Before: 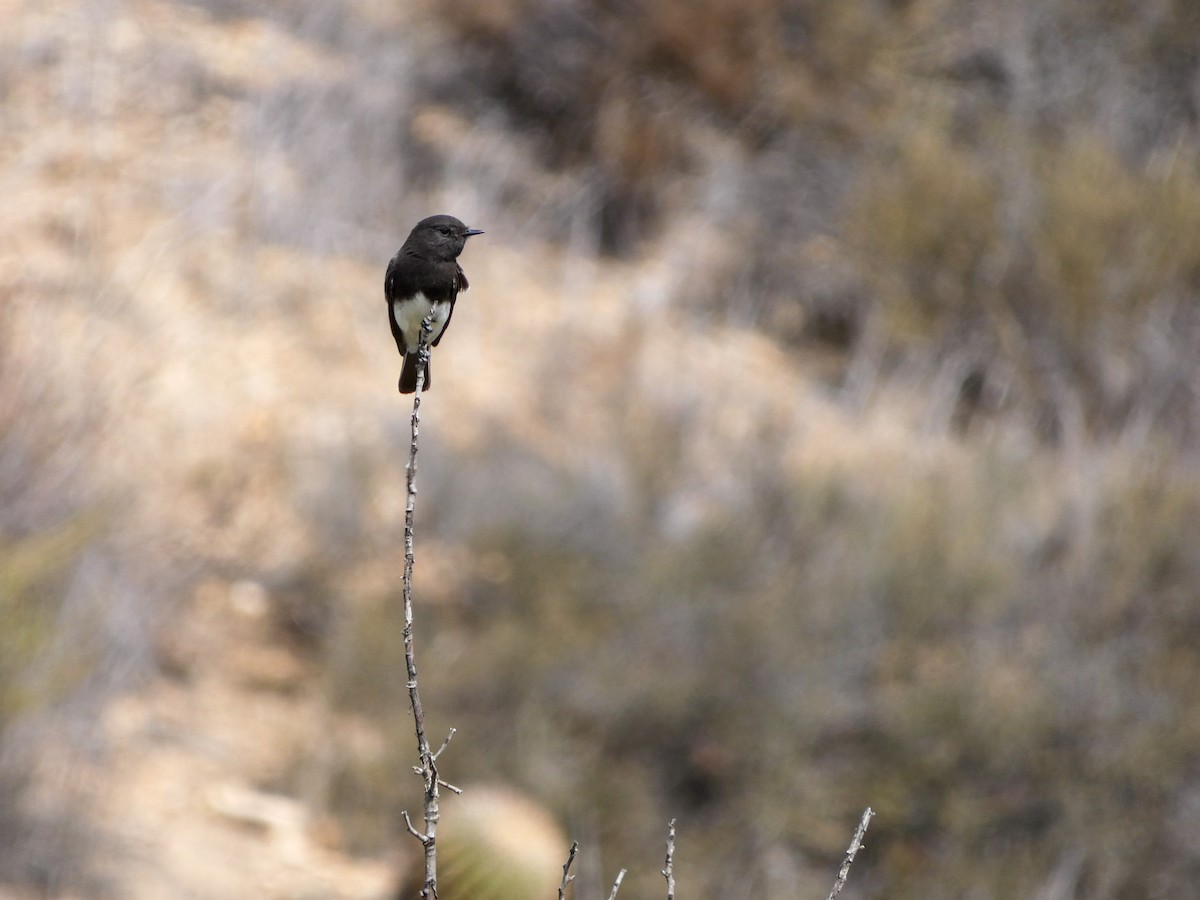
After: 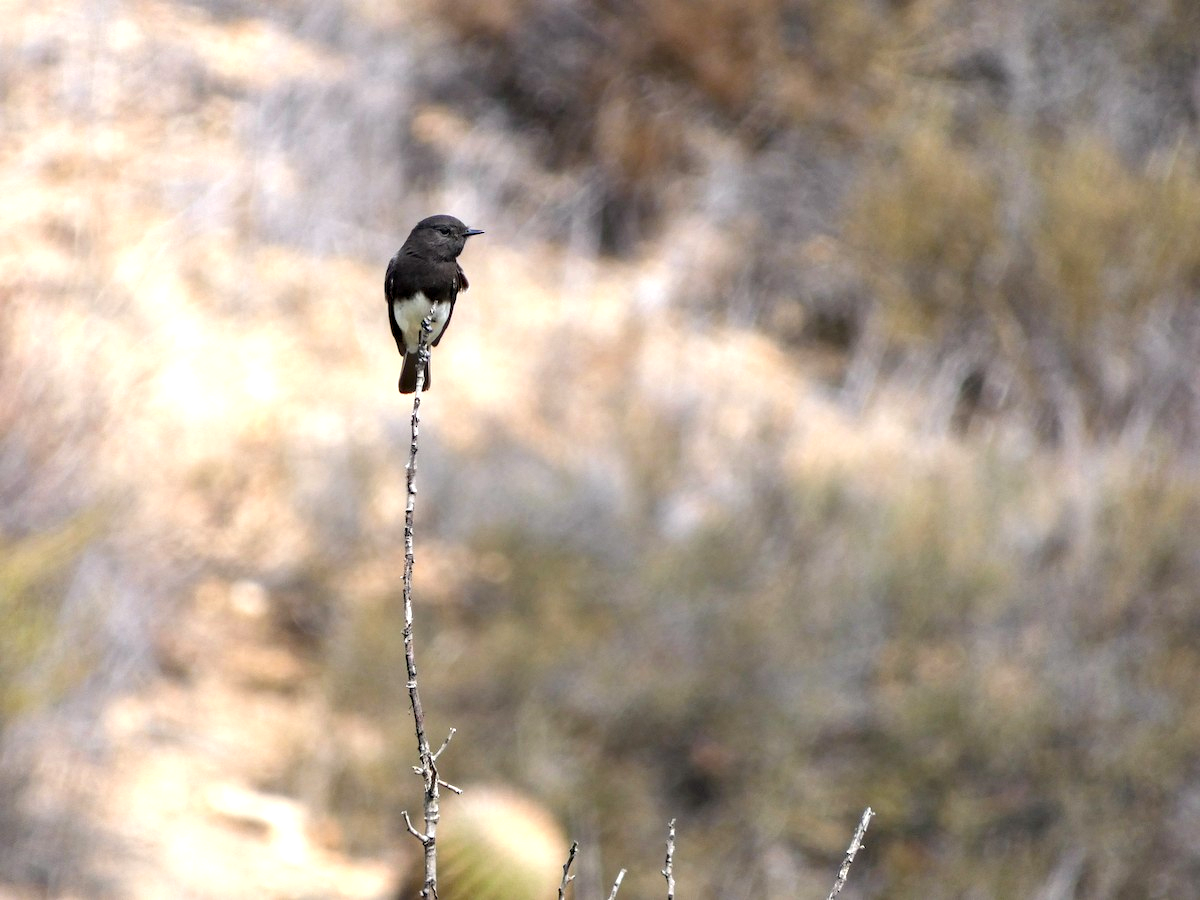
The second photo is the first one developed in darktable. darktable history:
exposure: black level correction 0, exposure 0.69 EV, compensate highlight preservation false
haze removal: compatibility mode true
tone equalizer: on, module defaults
